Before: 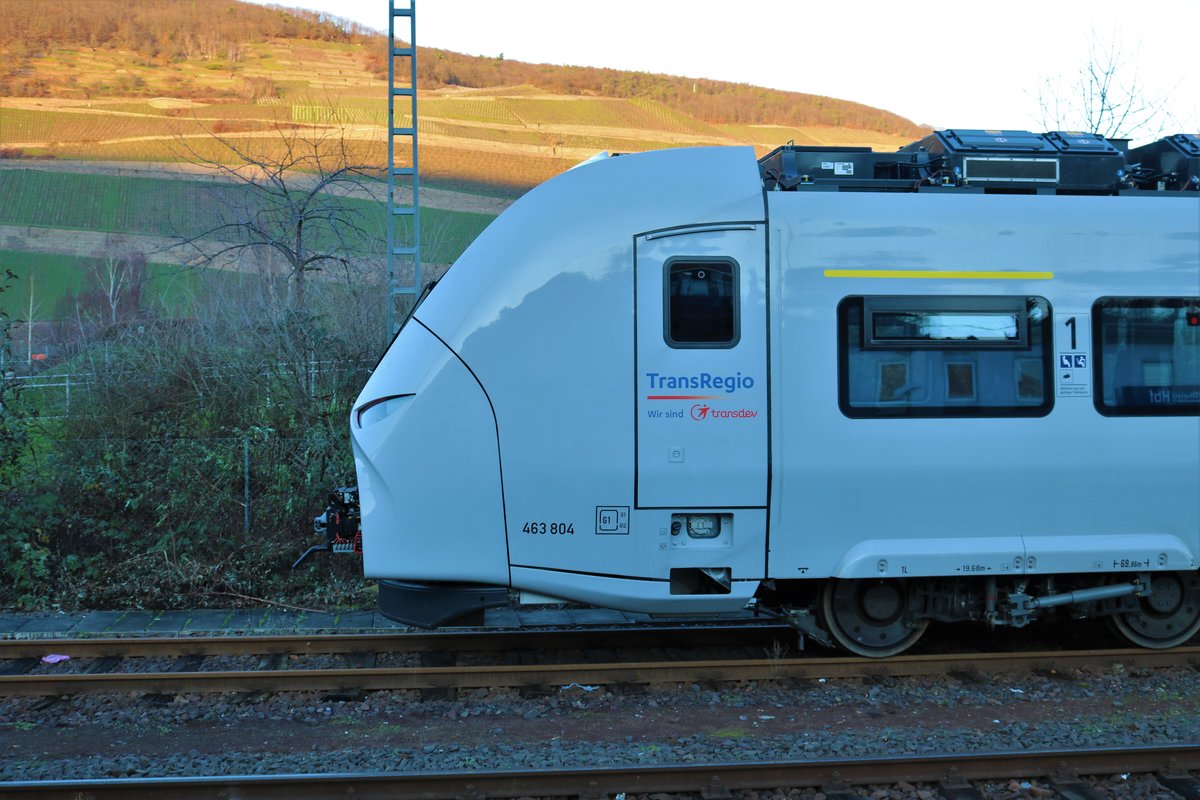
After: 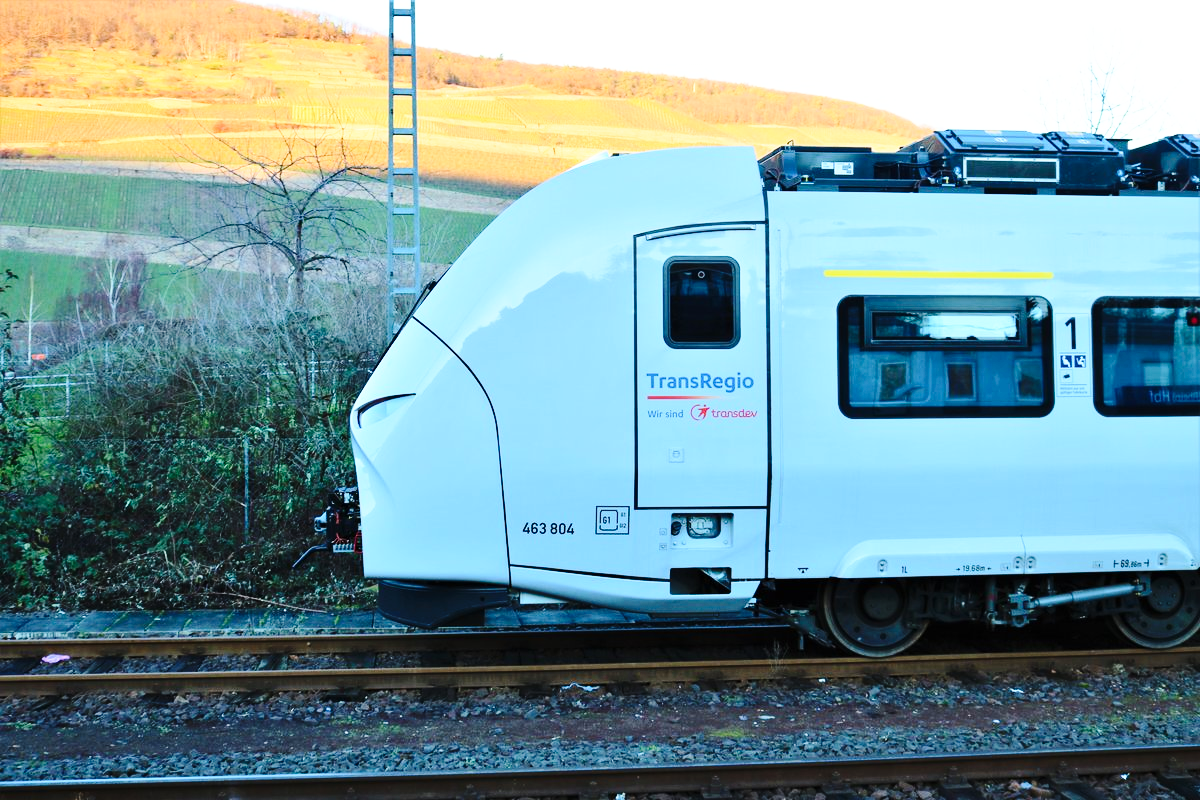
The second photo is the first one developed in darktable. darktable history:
contrast brightness saturation: contrast 0.24, brightness 0.09
base curve: curves: ch0 [(0, 0) (0.028, 0.03) (0.121, 0.232) (0.46, 0.748) (0.859, 0.968) (1, 1)], preserve colors none
